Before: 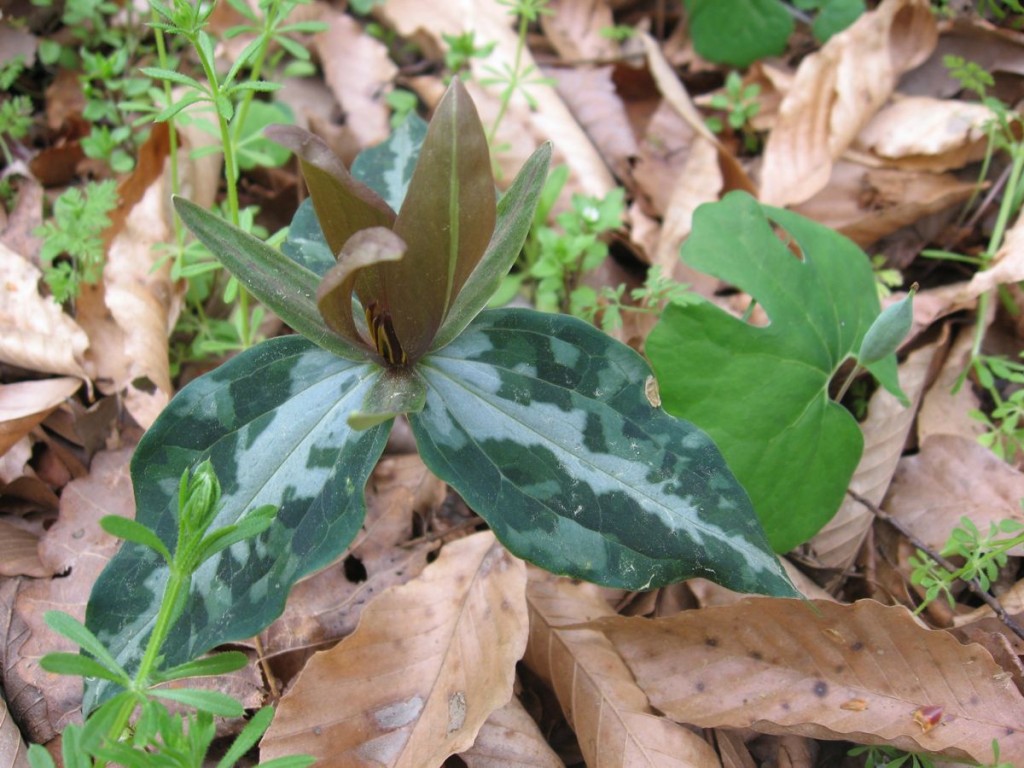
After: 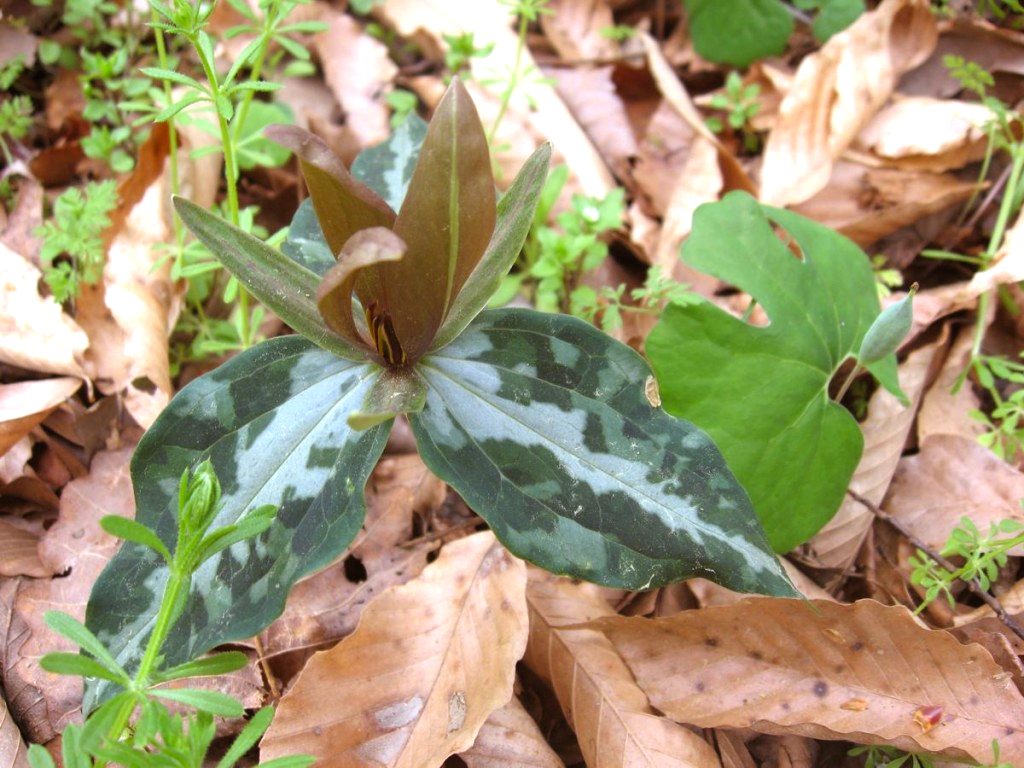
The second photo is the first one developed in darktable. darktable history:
exposure: black level correction 0, exposure 0.5 EV, compensate exposure bias true, compensate highlight preservation false
rgb levels: mode RGB, independent channels, levels [[0, 0.5, 1], [0, 0.521, 1], [0, 0.536, 1]]
